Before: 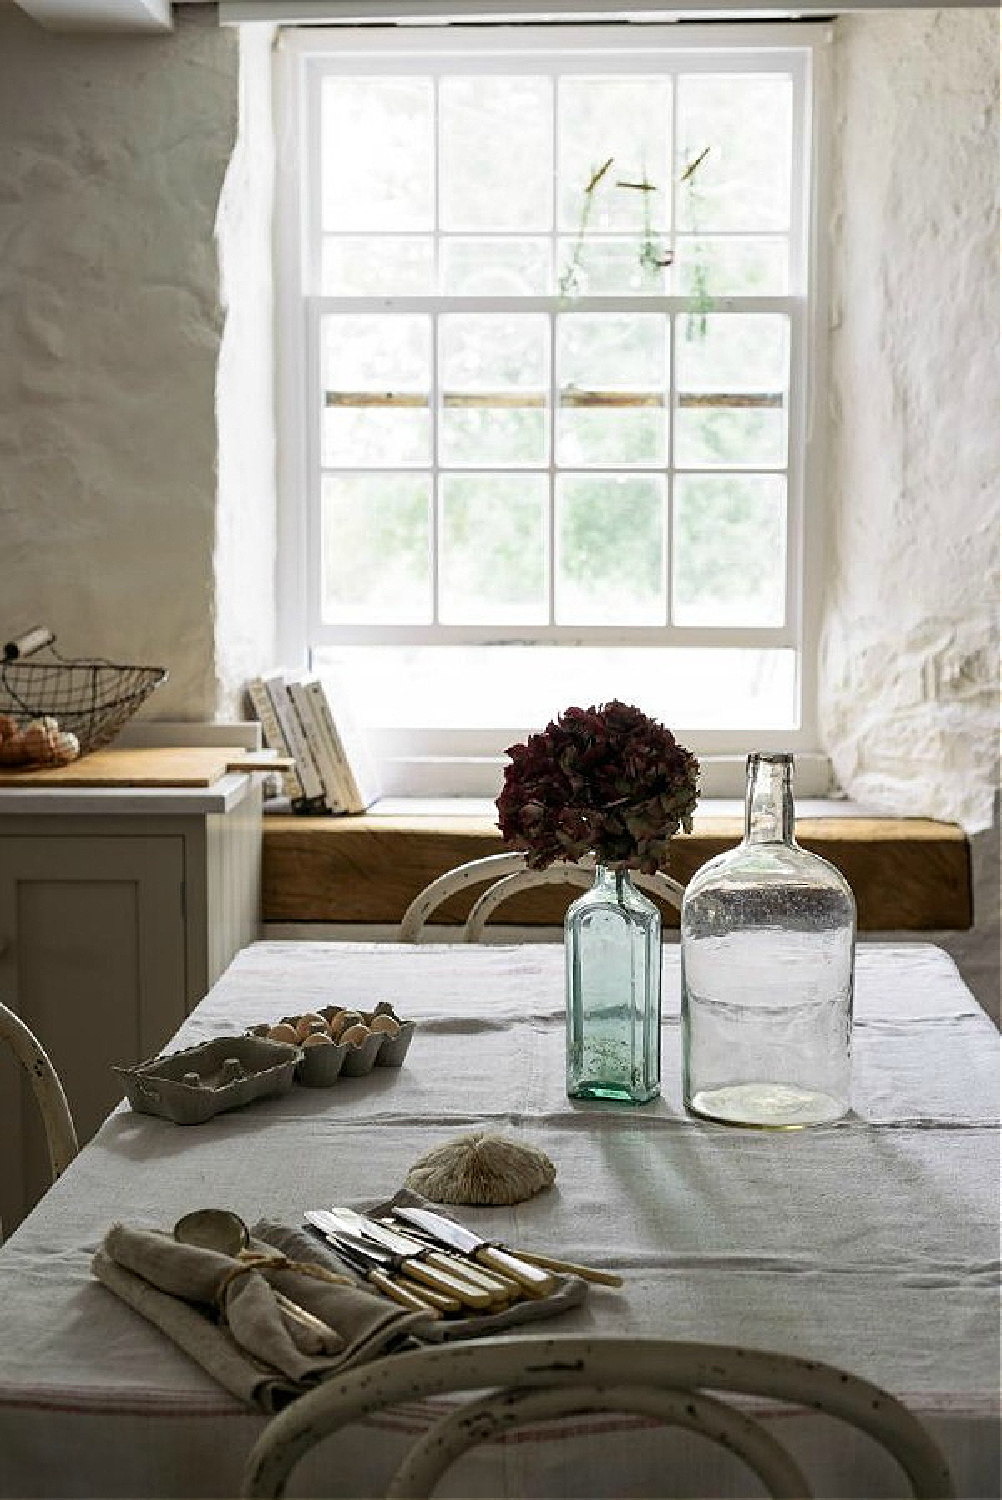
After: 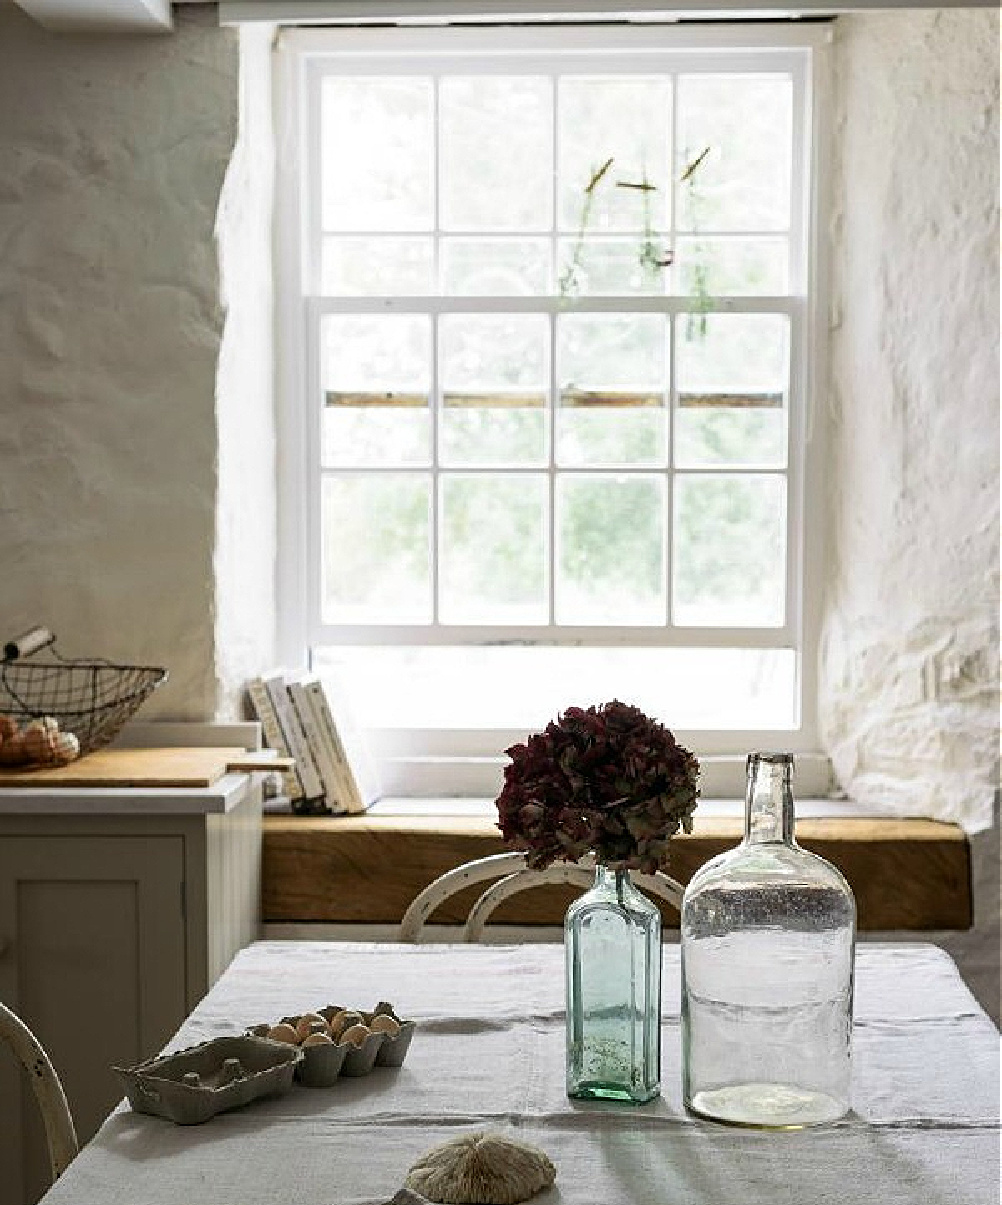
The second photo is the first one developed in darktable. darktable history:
crop: bottom 19.616%
color zones: curves: ch2 [(0, 0.5) (0.143, 0.5) (0.286, 0.489) (0.415, 0.421) (0.571, 0.5) (0.714, 0.5) (0.857, 0.5) (1, 0.5)]
